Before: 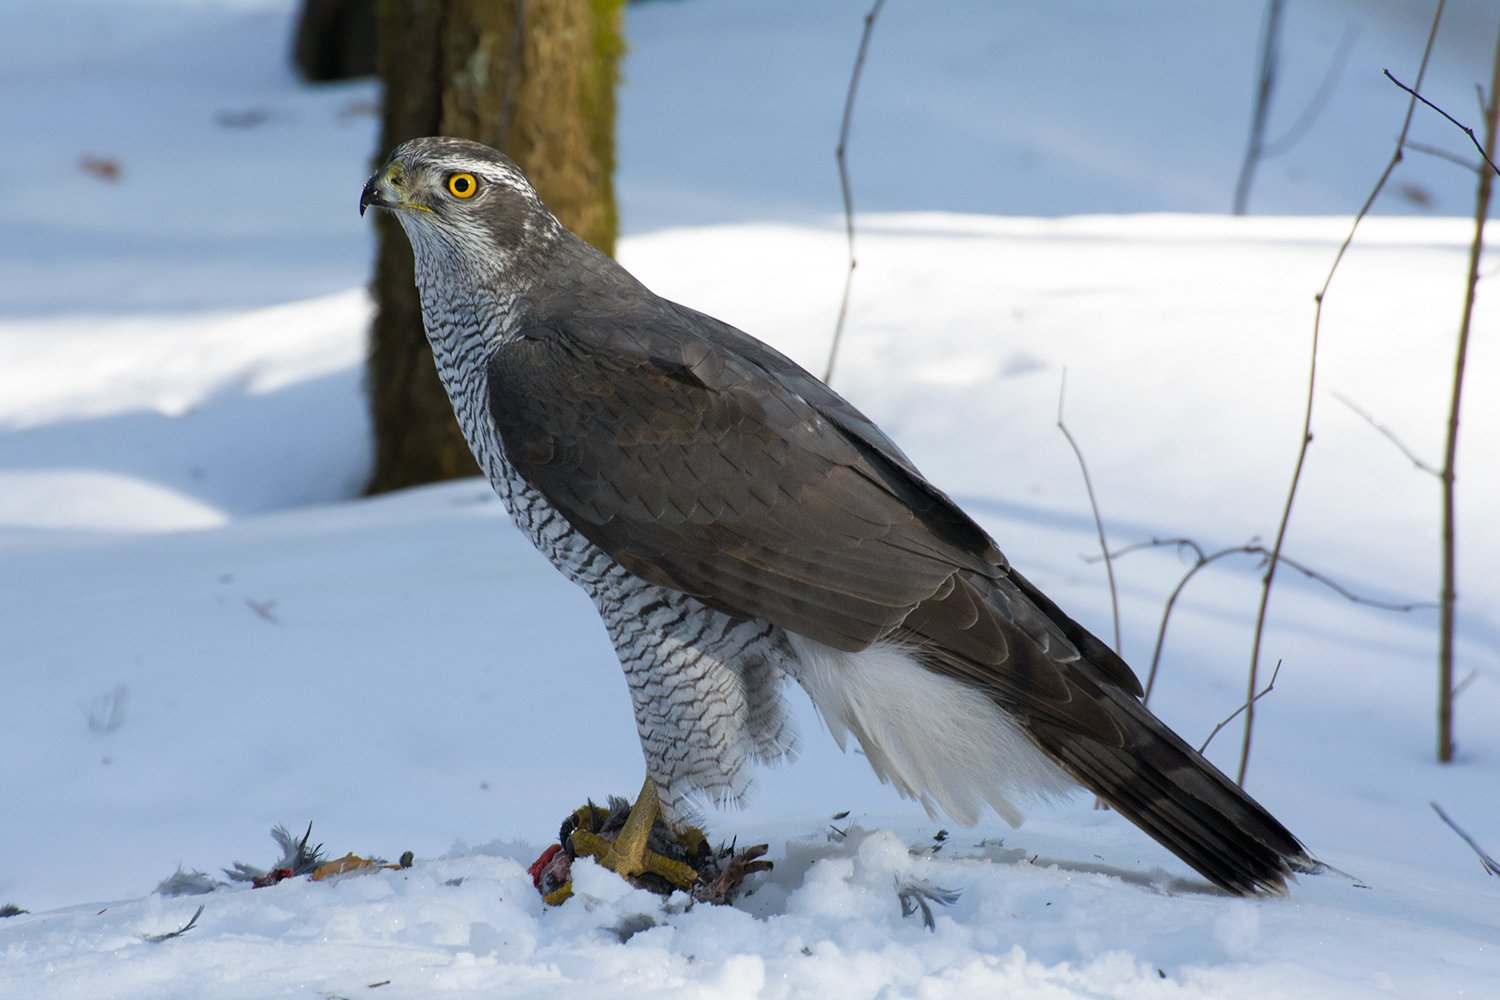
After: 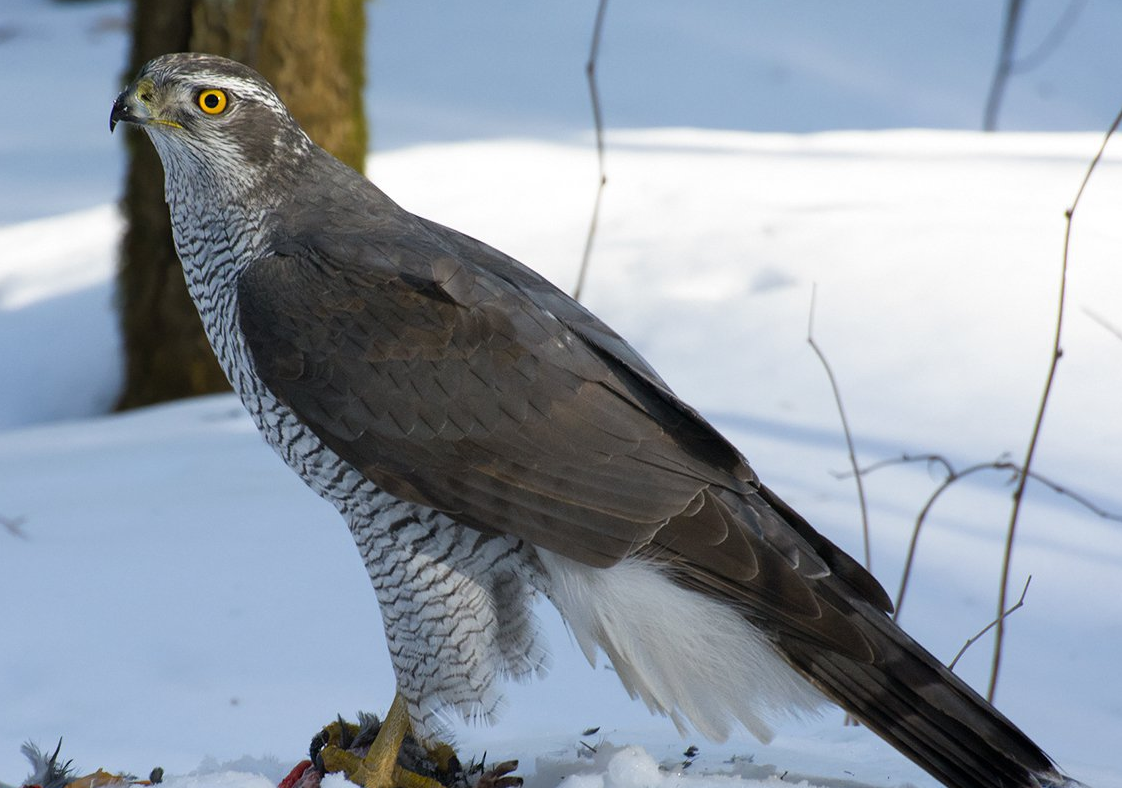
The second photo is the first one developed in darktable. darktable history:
crop: left 16.698%, top 8.488%, right 8.492%, bottom 12.612%
